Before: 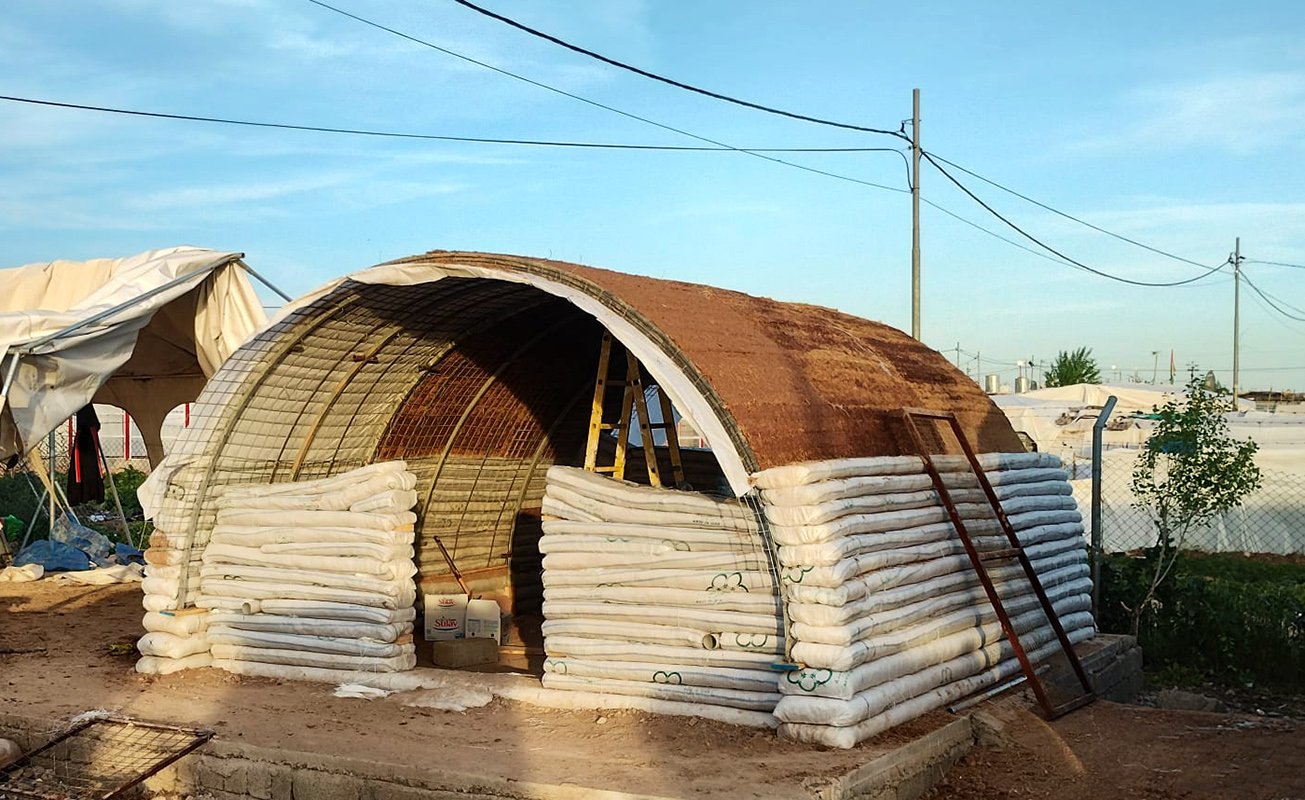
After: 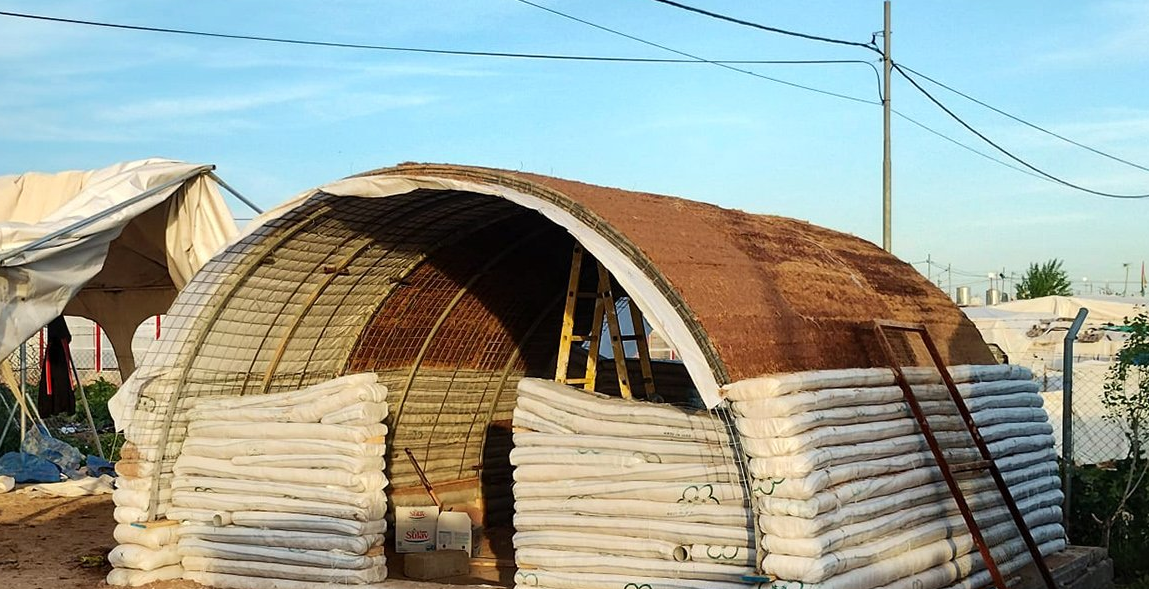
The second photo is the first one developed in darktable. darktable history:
crop and rotate: left 2.278%, top 11.06%, right 9.646%, bottom 15.23%
